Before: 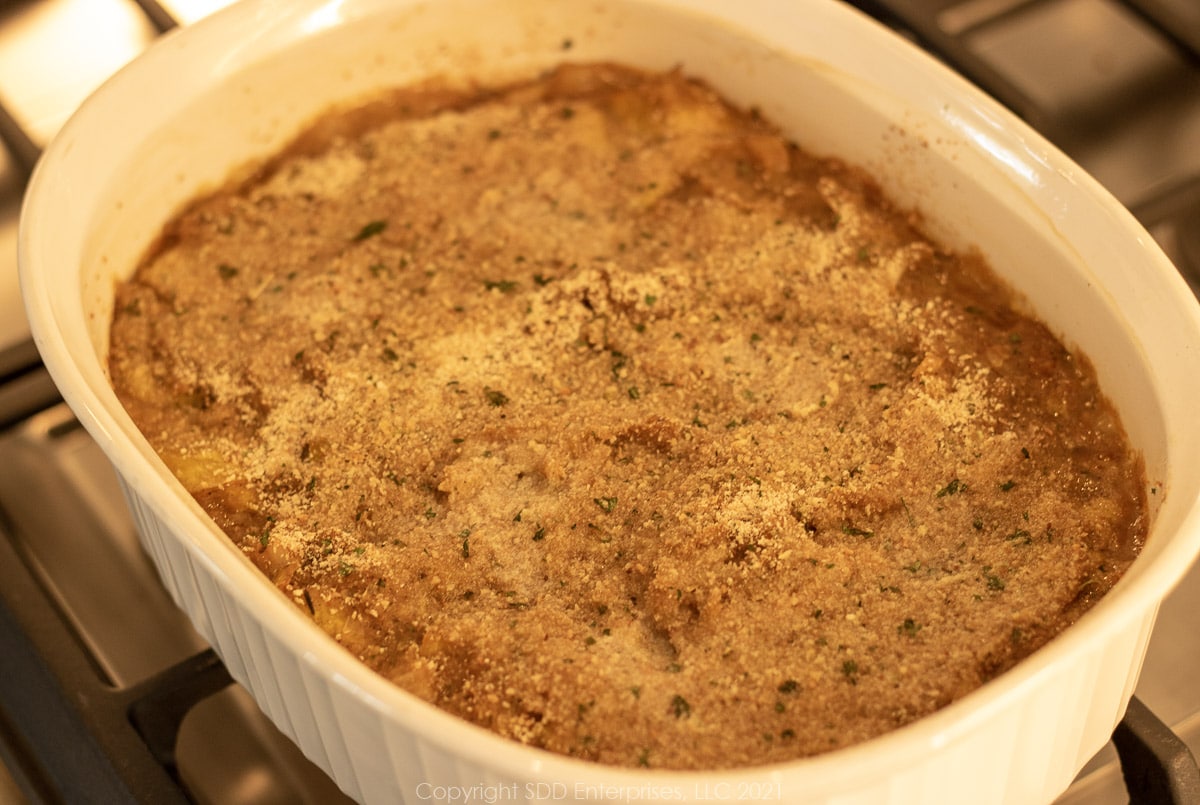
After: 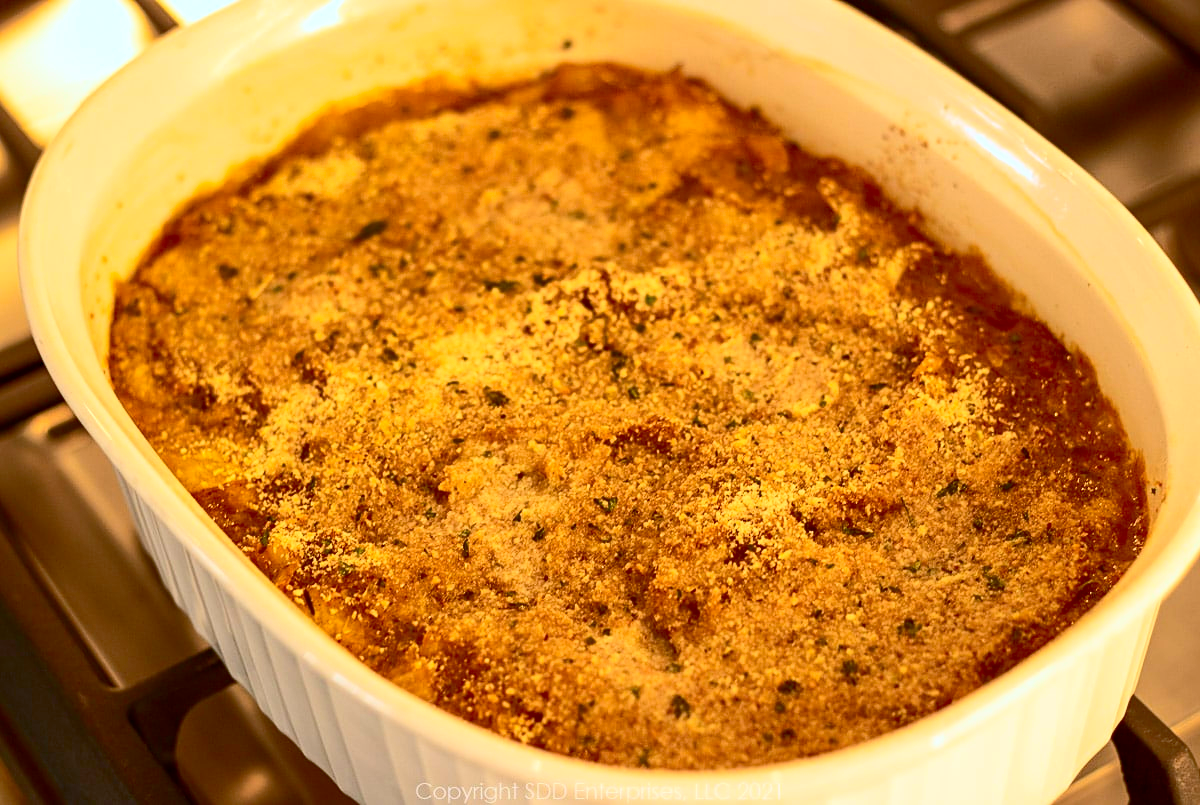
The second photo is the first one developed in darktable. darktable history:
shadows and highlights: on, module defaults
contrast brightness saturation: contrast 0.4, brightness 0.05, saturation 0.25
white balance: red 0.954, blue 1.079
sharpen: amount 0.2
